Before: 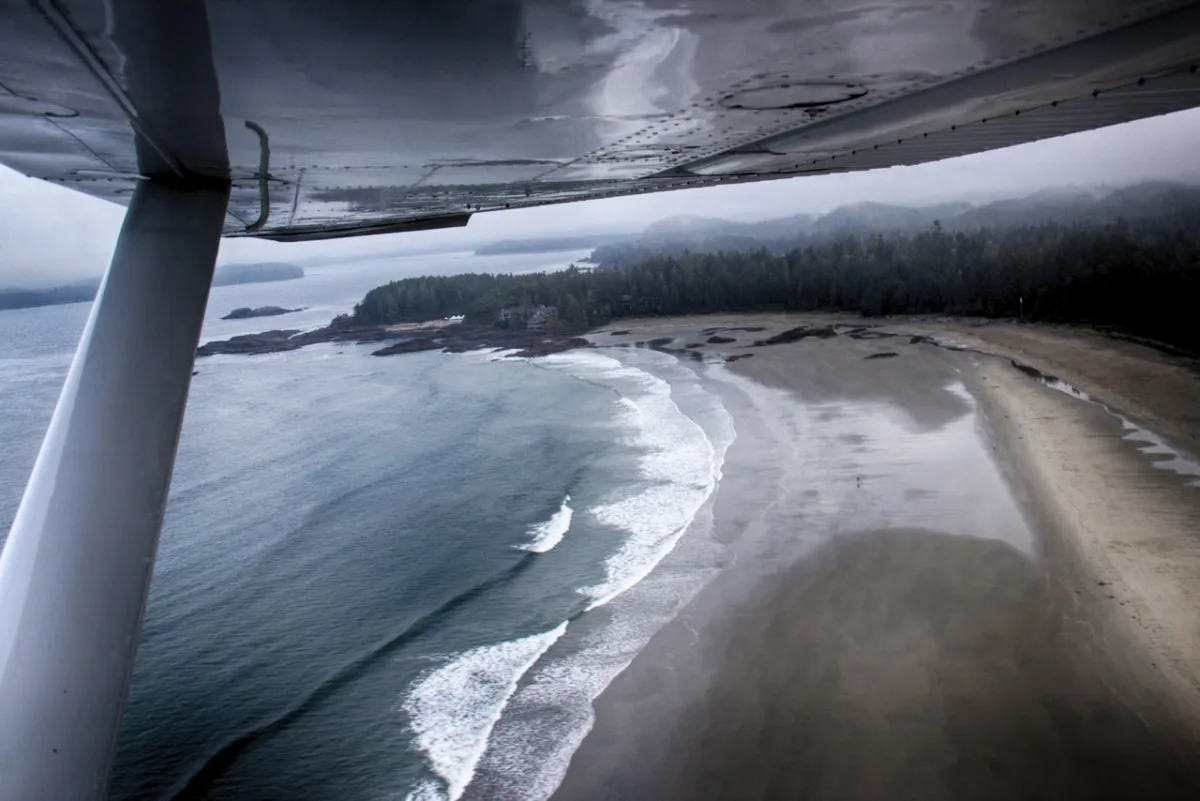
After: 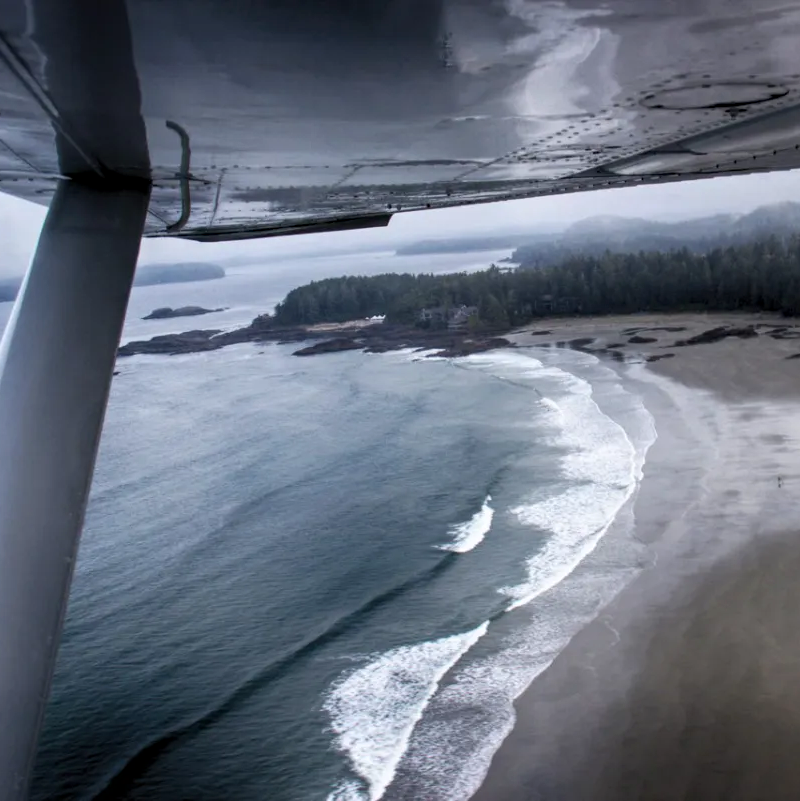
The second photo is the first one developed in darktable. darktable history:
color balance rgb: global vibrance 6.81%, saturation formula JzAzBz (2021)
contrast equalizer: octaves 7, y [[0.6 ×6], [0.55 ×6], [0 ×6], [0 ×6], [0 ×6]], mix 0.15
crop and rotate: left 6.617%, right 26.717%
